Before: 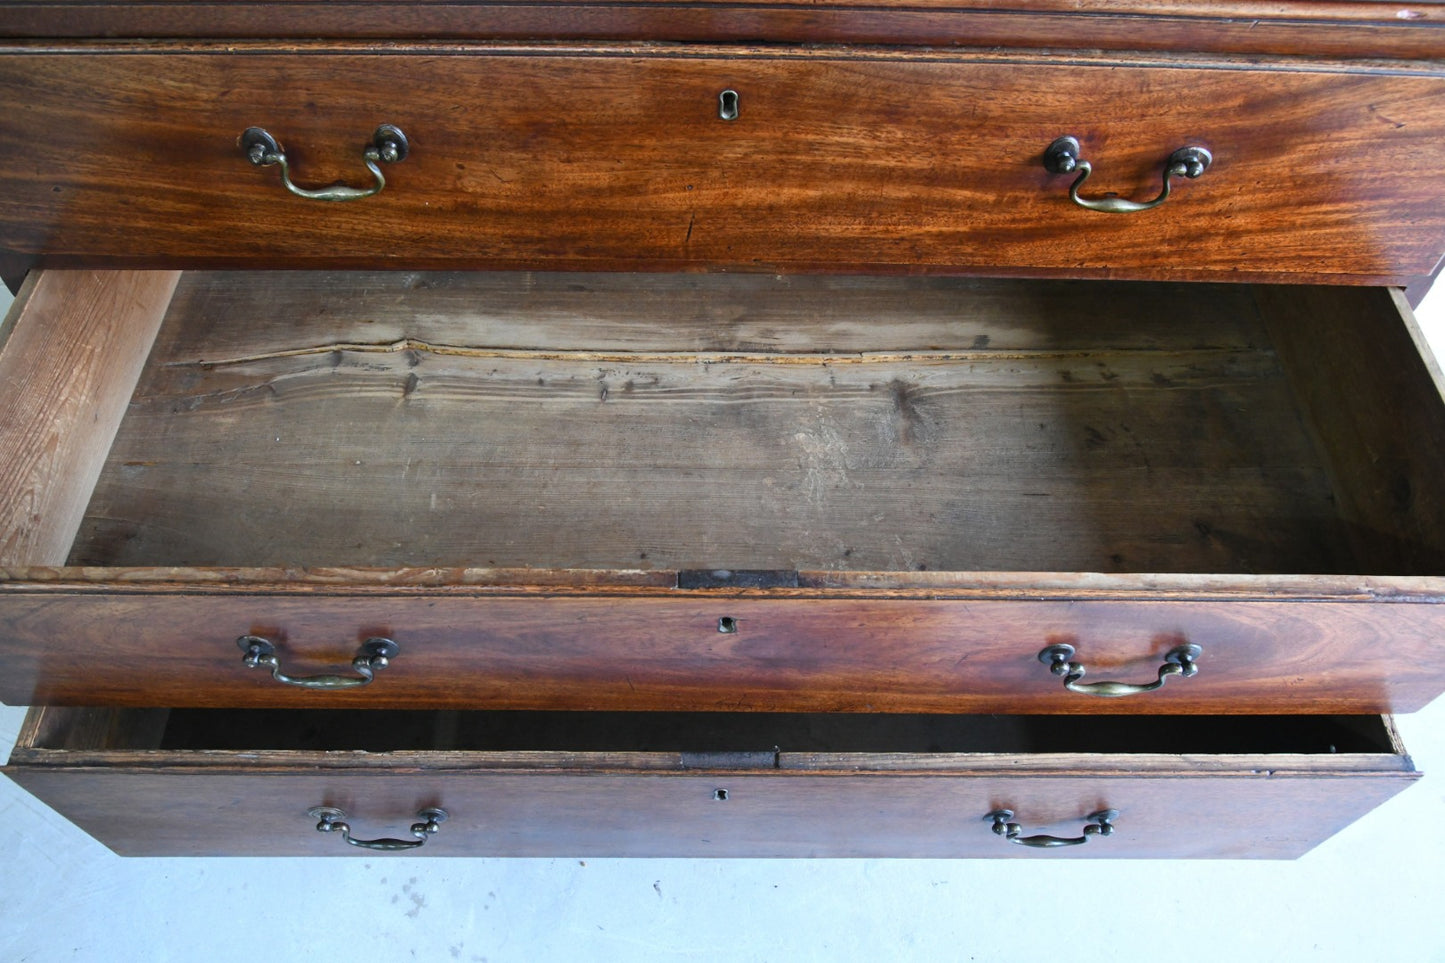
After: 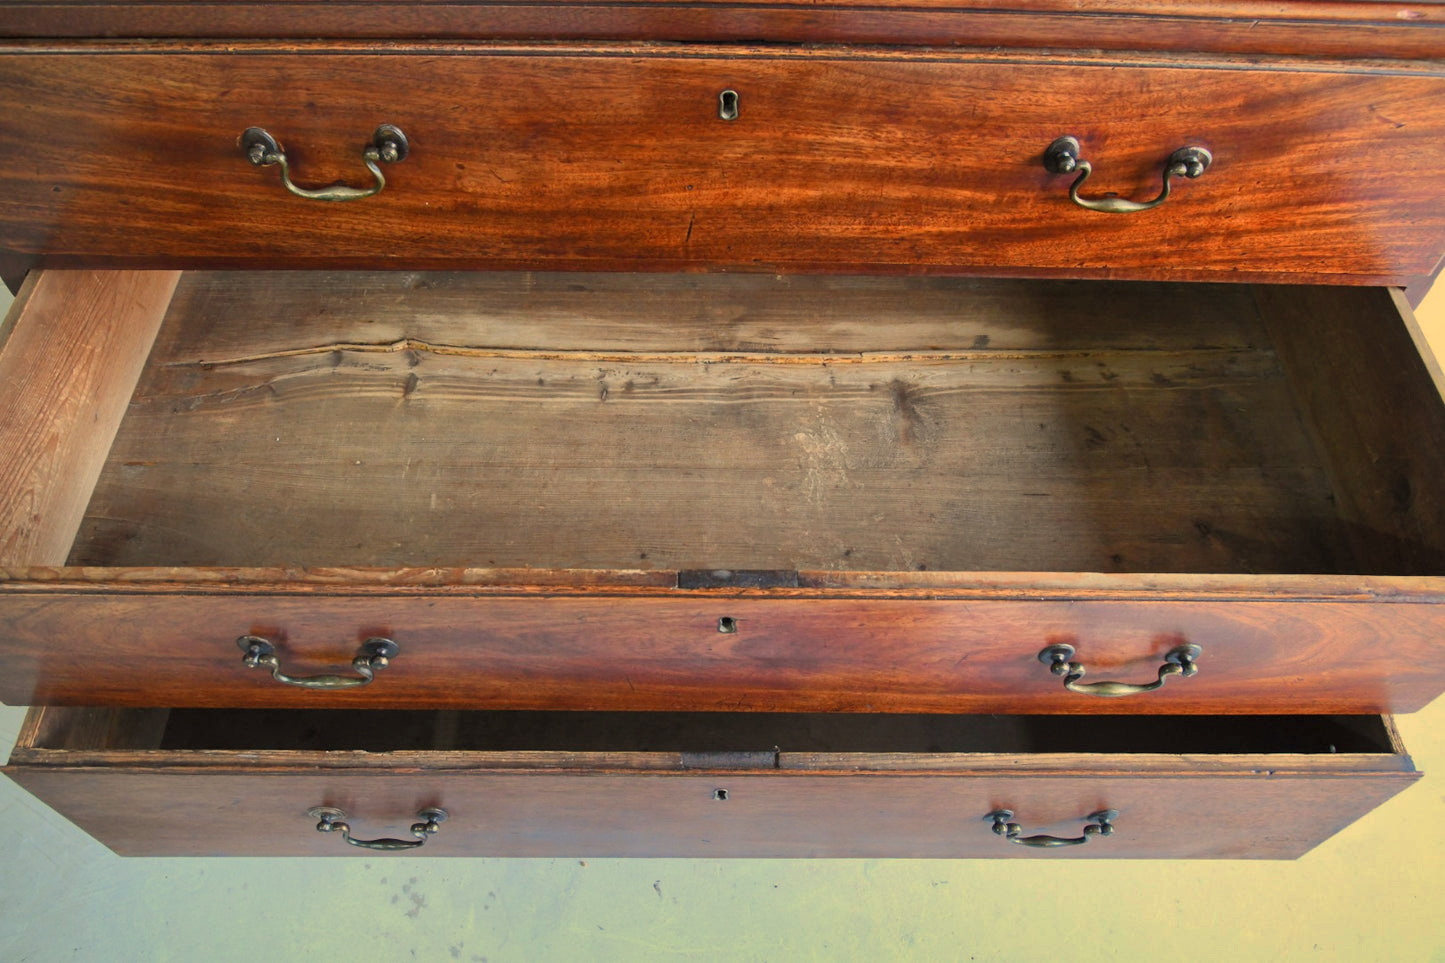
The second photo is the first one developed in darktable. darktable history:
tone curve: curves: ch0 [(0.013, 0) (0.061, 0.068) (0.239, 0.256) (0.502, 0.505) (0.683, 0.676) (0.761, 0.773) (0.858, 0.858) (0.987, 0.945)]; ch1 [(0, 0) (0.172, 0.123) (0.304, 0.288) (0.414, 0.44) (0.472, 0.473) (0.502, 0.508) (0.521, 0.528) (0.583, 0.595) (0.654, 0.673) (0.728, 0.761) (1, 1)]; ch2 [(0, 0) (0.411, 0.424) (0.485, 0.476) (0.502, 0.502) (0.553, 0.557) (0.57, 0.576) (1, 1)], color space Lab, independent channels, preserve colors none
white balance: red 1.123, blue 0.83
shadows and highlights: shadows 25, highlights -70
